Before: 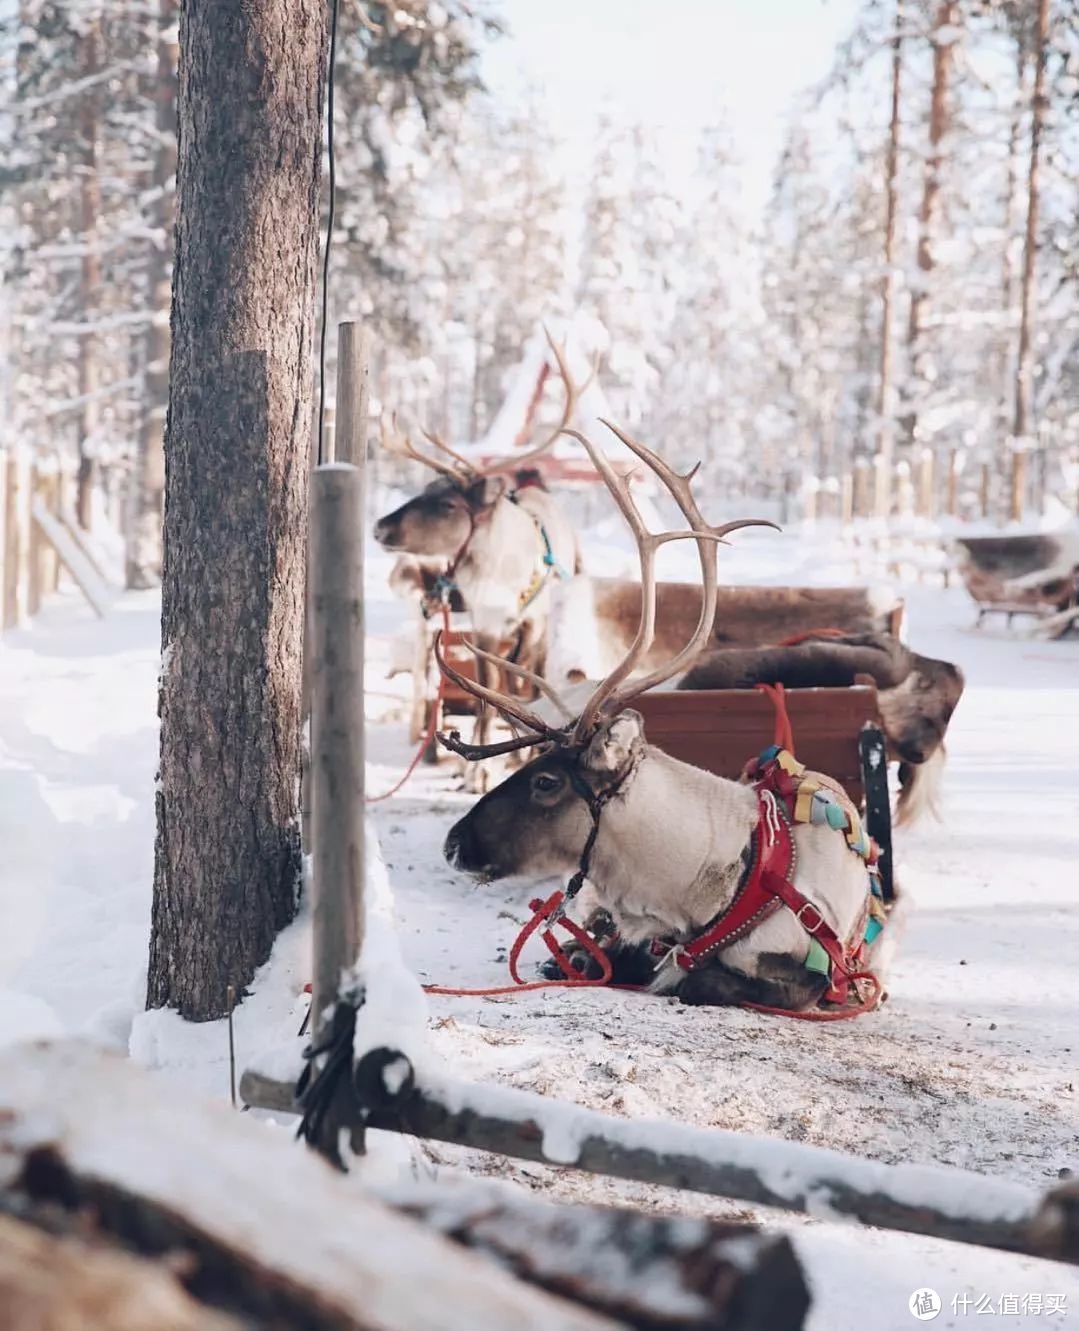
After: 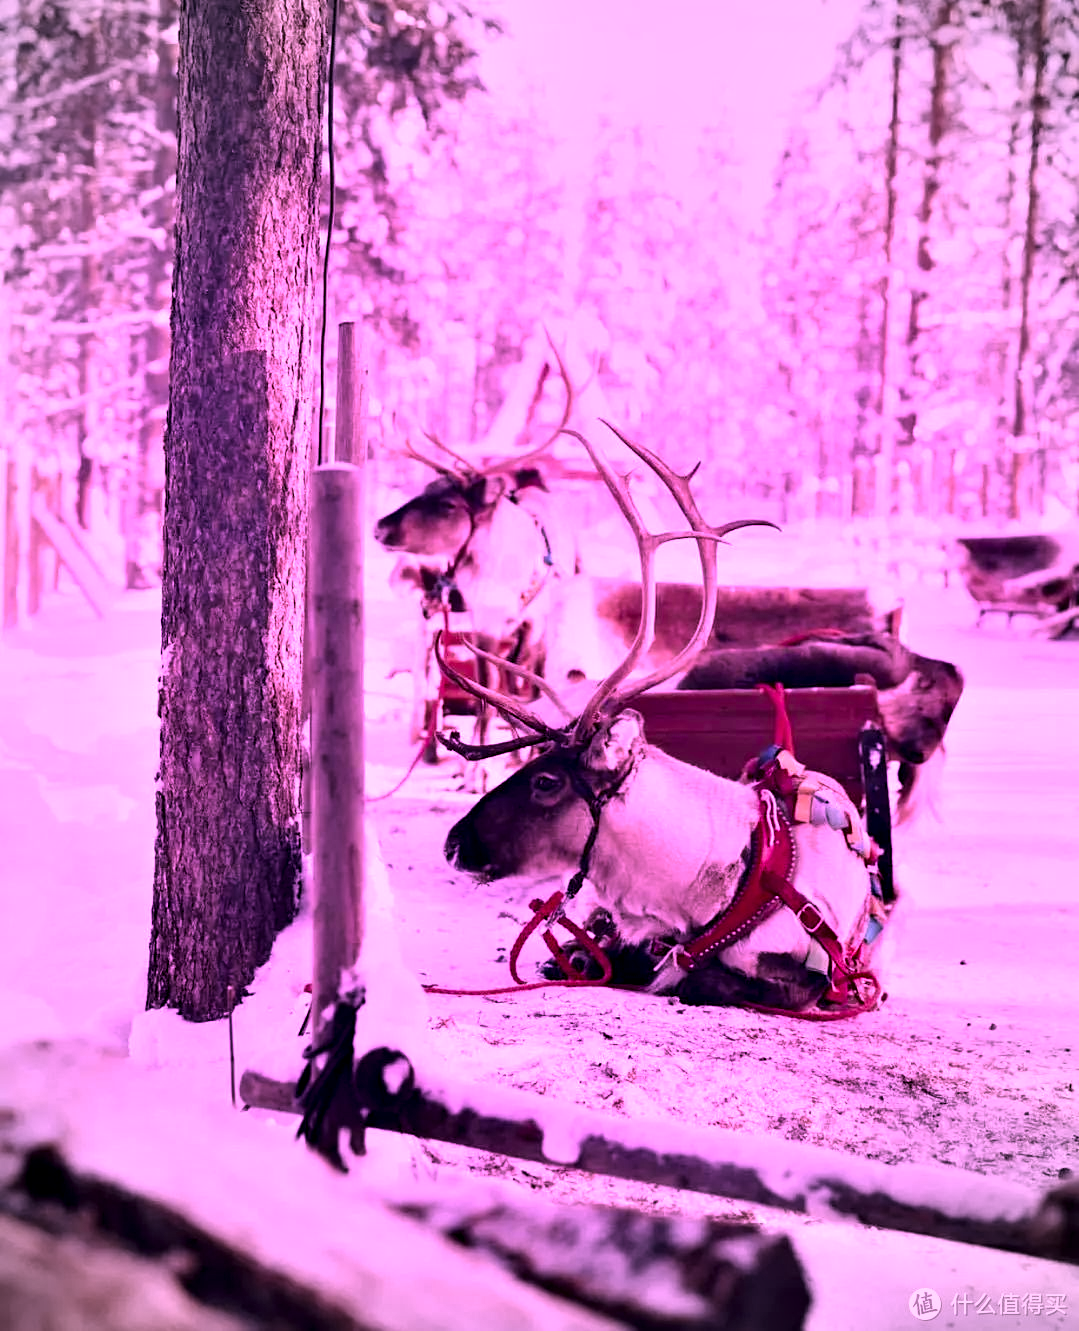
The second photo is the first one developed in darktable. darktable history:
contrast equalizer: octaves 7, y [[0.6 ×6], [0.55 ×6], [0 ×6], [0 ×6], [0 ×6]]
color calibration: illuminant custom, x 0.261, y 0.52, temperature 7048.67 K
vignetting: fall-off start 71.54%
